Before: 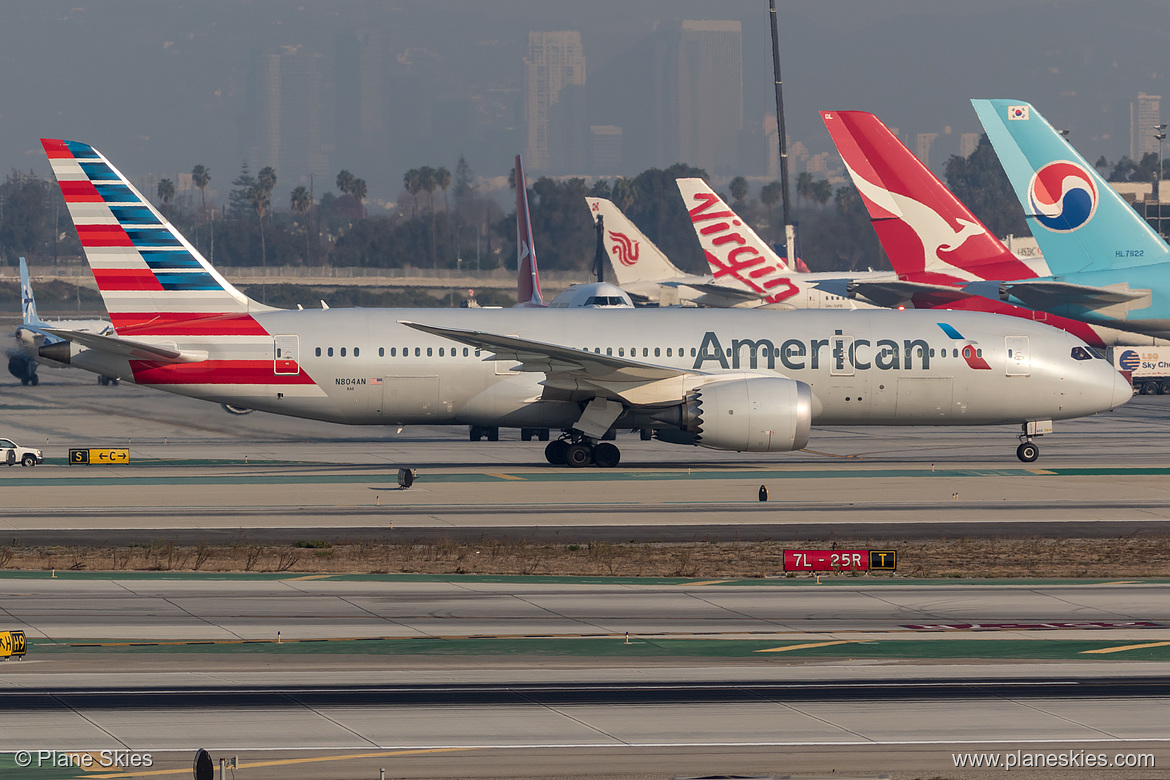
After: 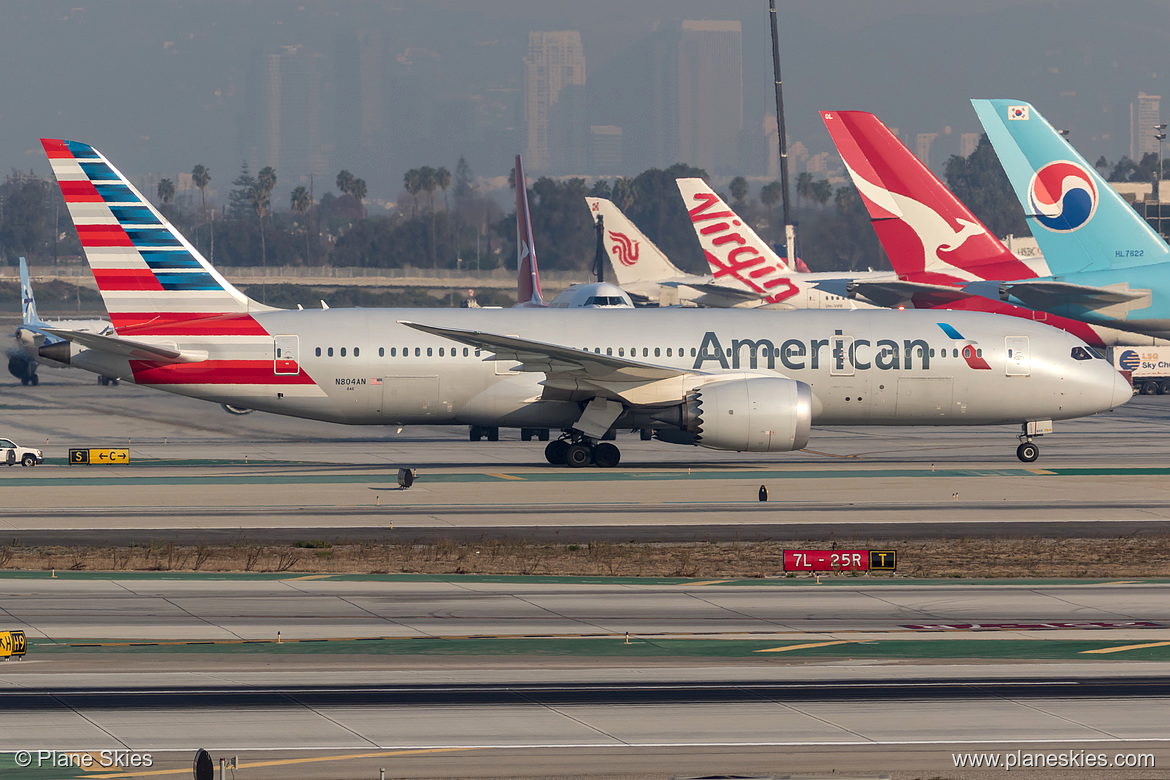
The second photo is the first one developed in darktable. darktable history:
exposure: exposure 0.171 EV, compensate exposure bias true, compensate highlight preservation false
